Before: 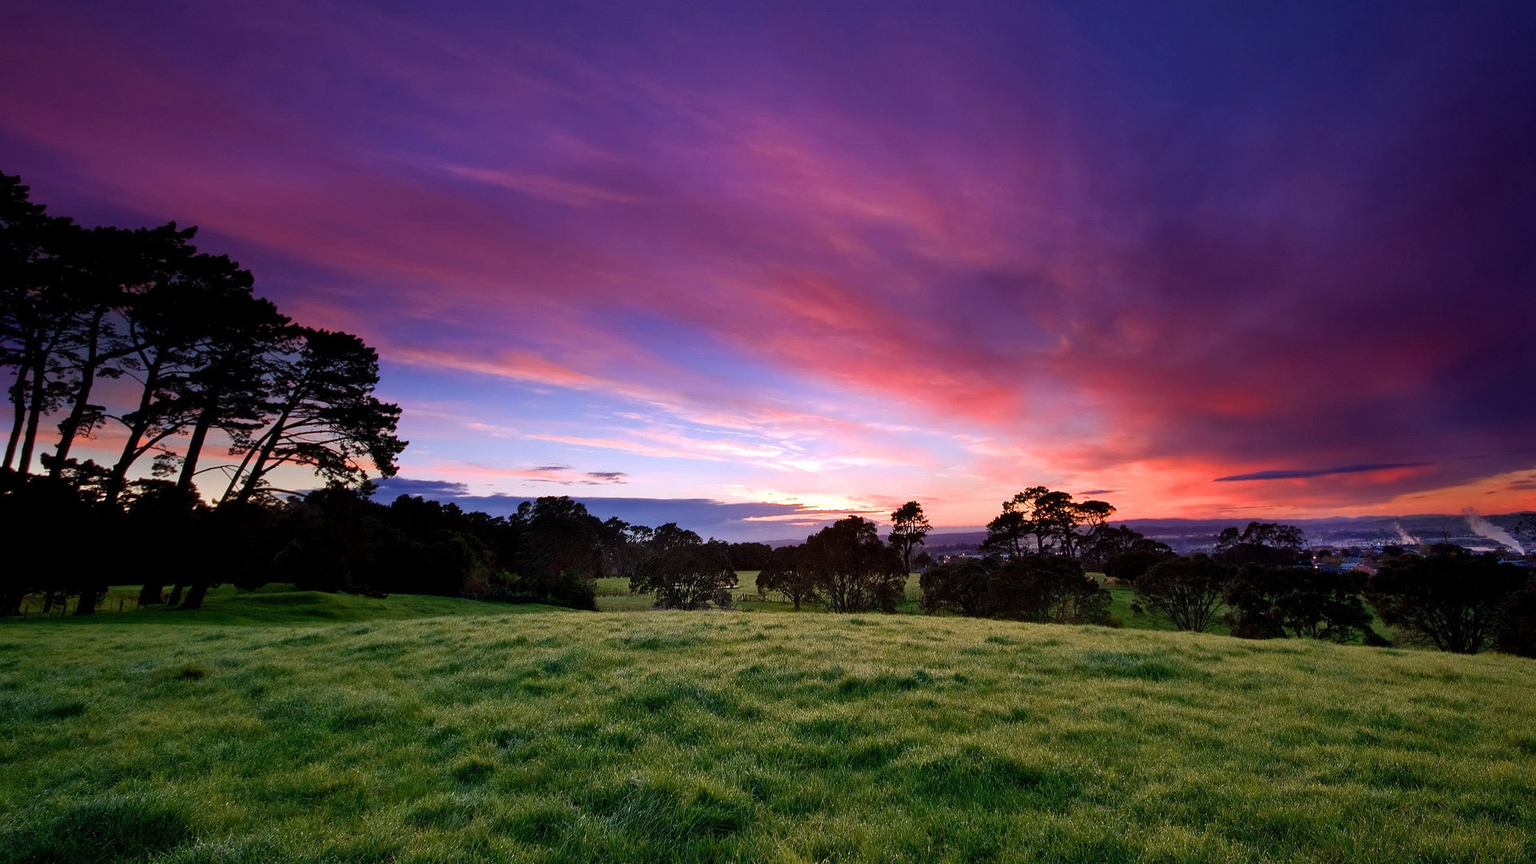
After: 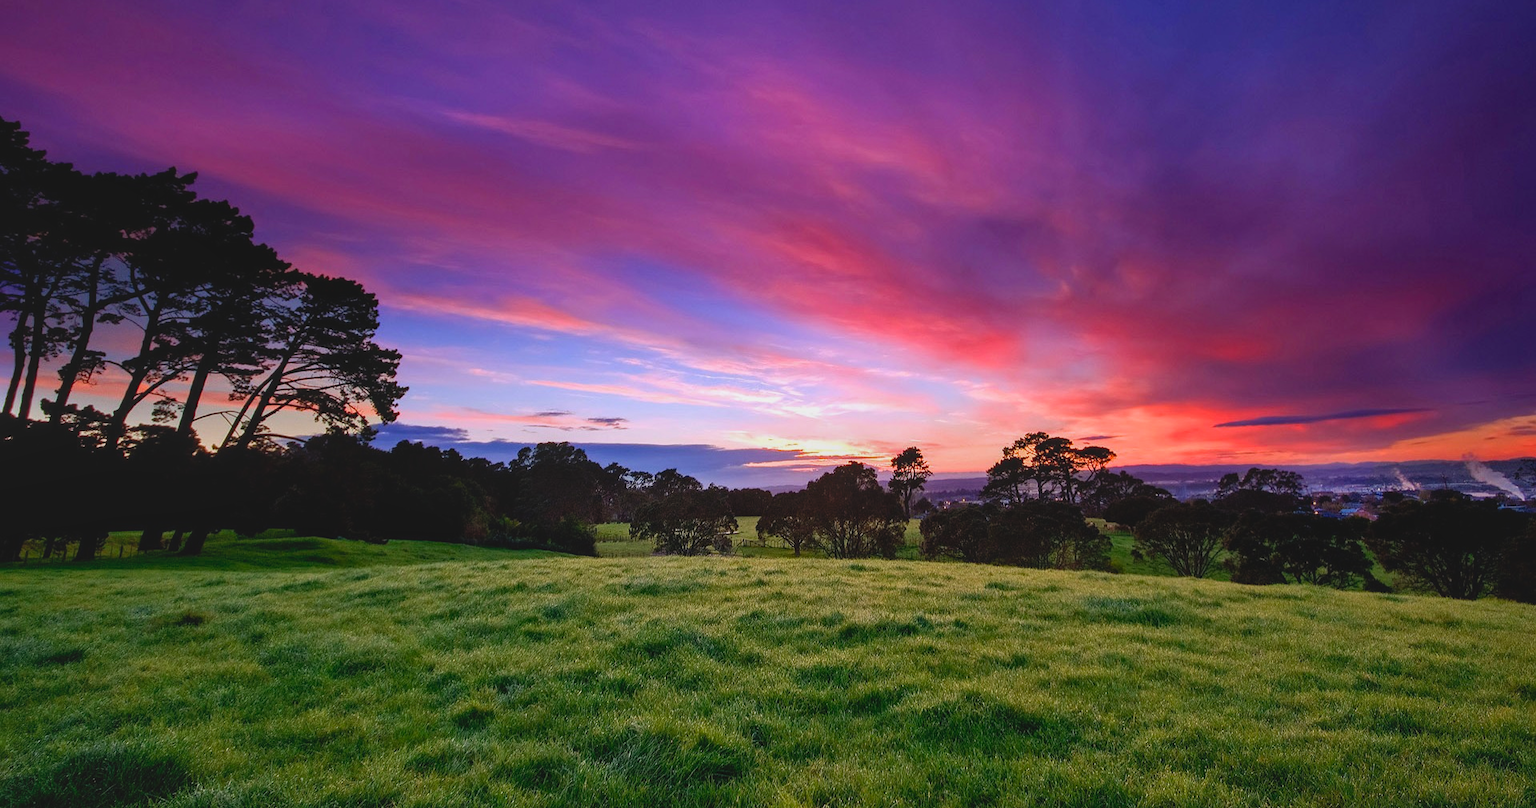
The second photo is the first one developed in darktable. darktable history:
contrast brightness saturation: contrast -0.197, saturation 0.186
crop and rotate: top 6.377%
local contrast: detail 130%
